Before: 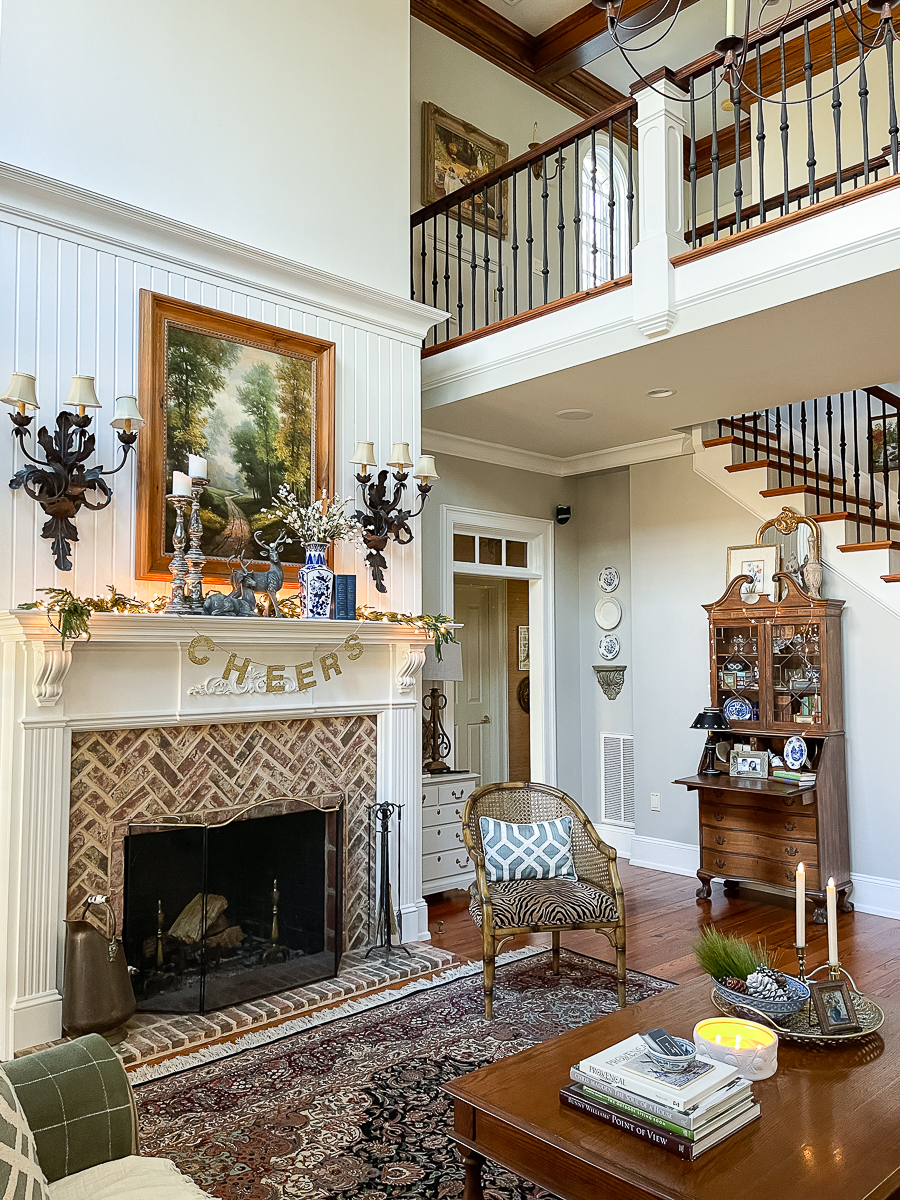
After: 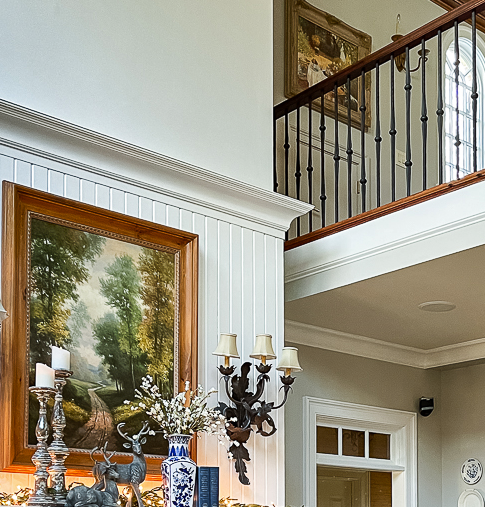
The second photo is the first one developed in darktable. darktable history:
shadows and highlights: shadows 30.63, highlights -63.22, shadows color adjustment 98%, highlights color adjustment 58.61%, soften with gaussian
crop: left 15.306%, top 9.065%, right 30.789%, bottom 48.638%
